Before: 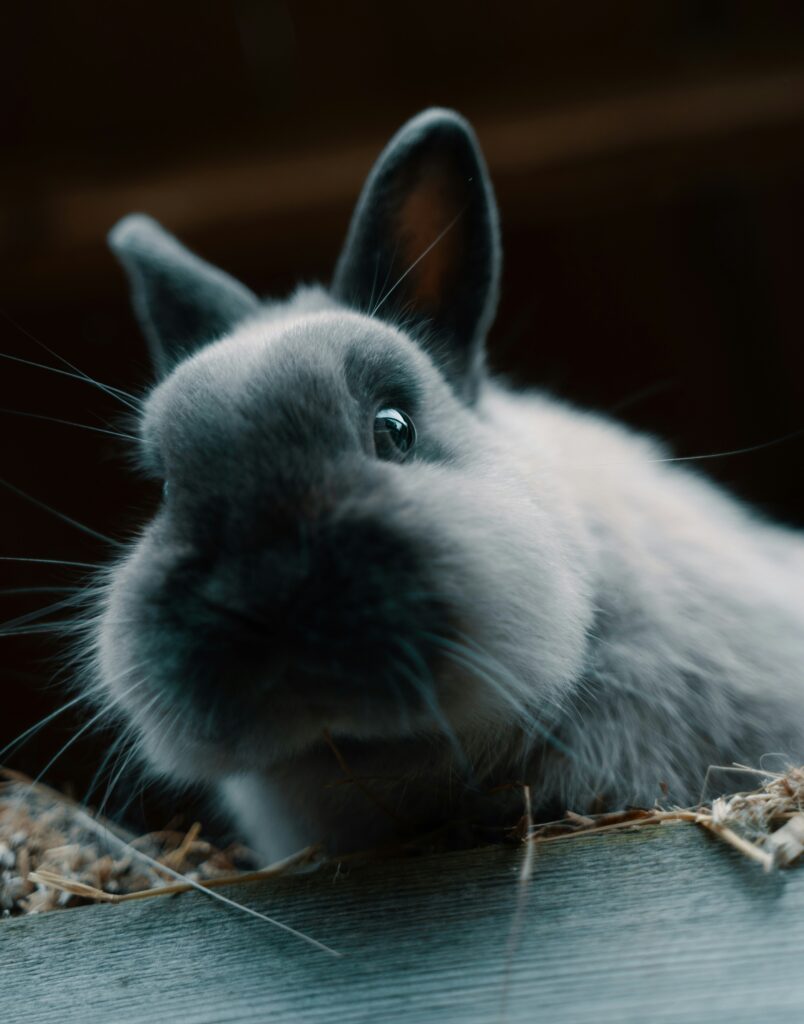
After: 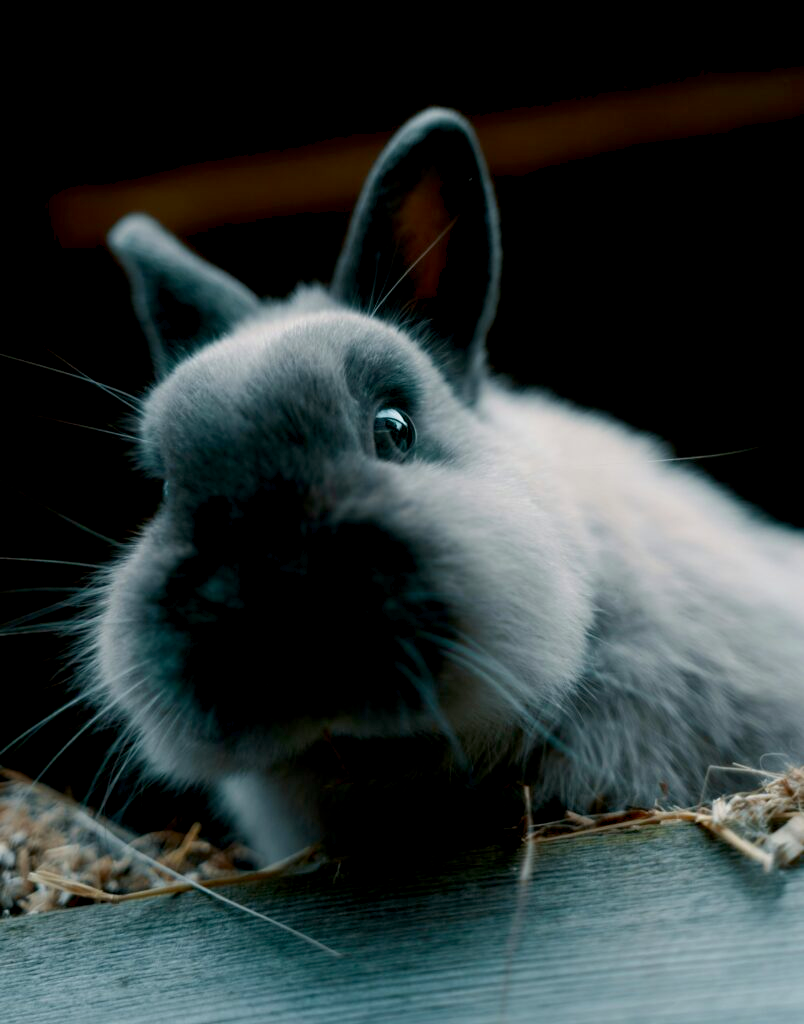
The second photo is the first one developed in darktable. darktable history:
contrast brightness saturation: contrast 0.04, saturation 0.16
exposure: black level correction 0.007, compensate highlight preservation false
